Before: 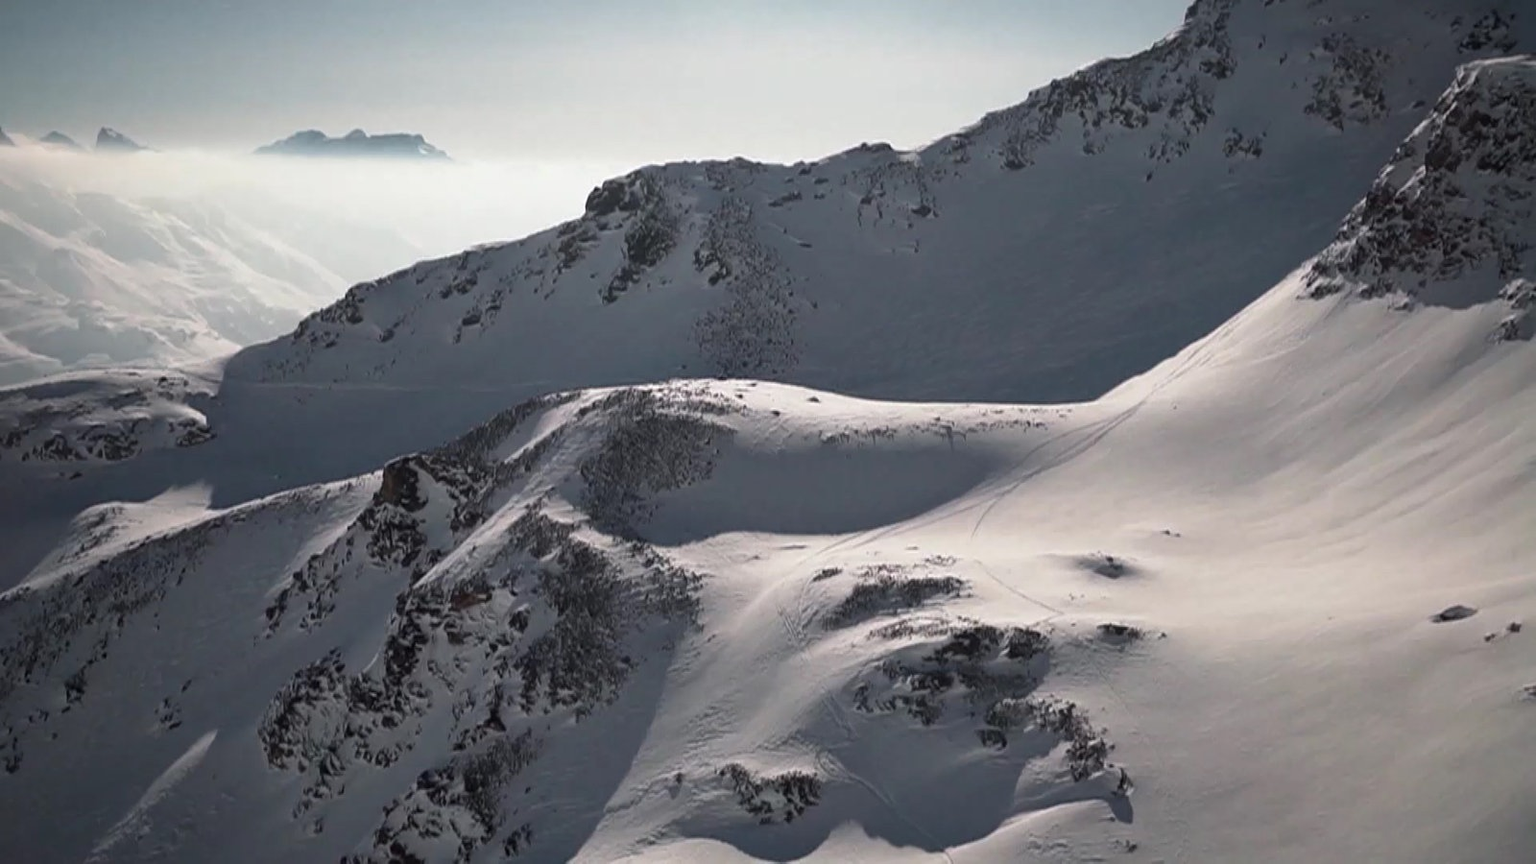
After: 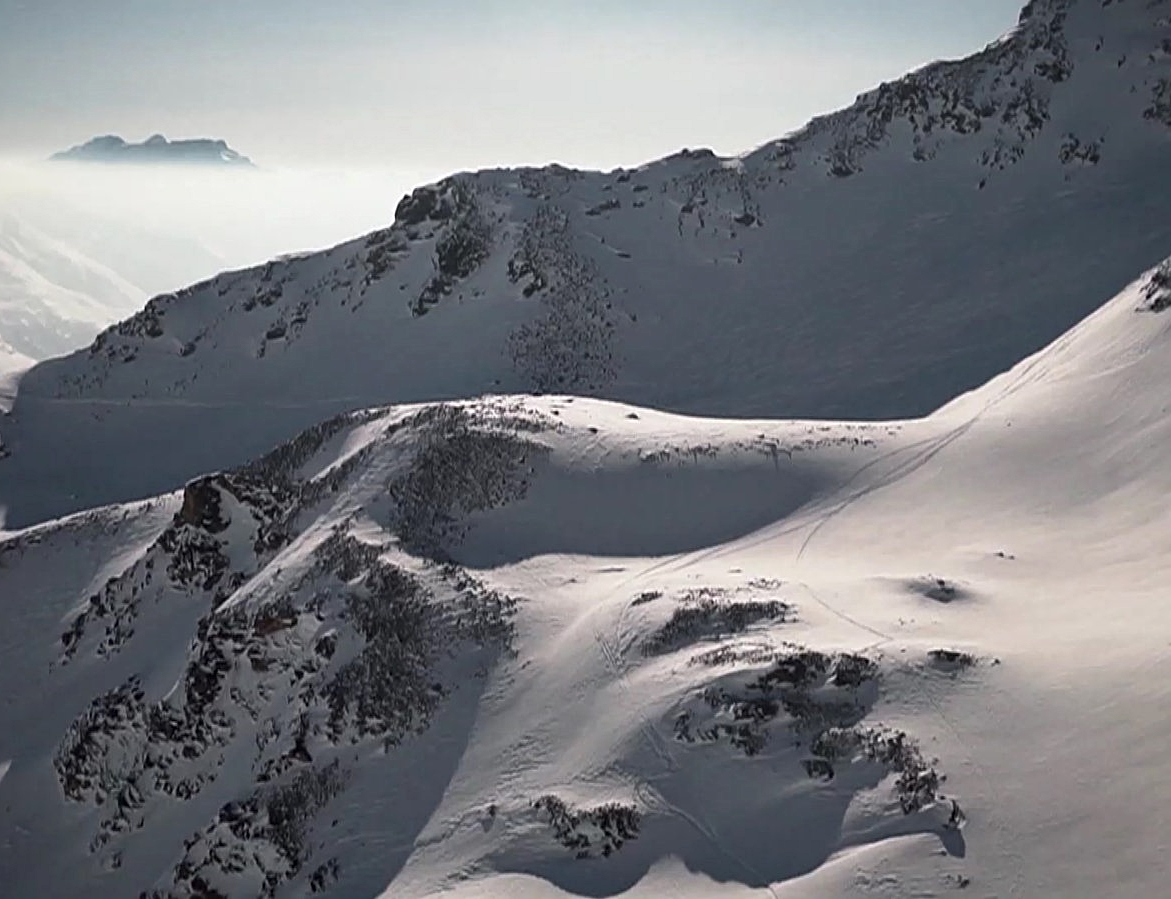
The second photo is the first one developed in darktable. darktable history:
contrast brightness saturation: contrast 0.08, saturation 0.02
sharpen: radius 2.167, amount 0.381, threshold 0
crop: left 13.443%, right 13.31%
tone equalizer: on, module defaults
